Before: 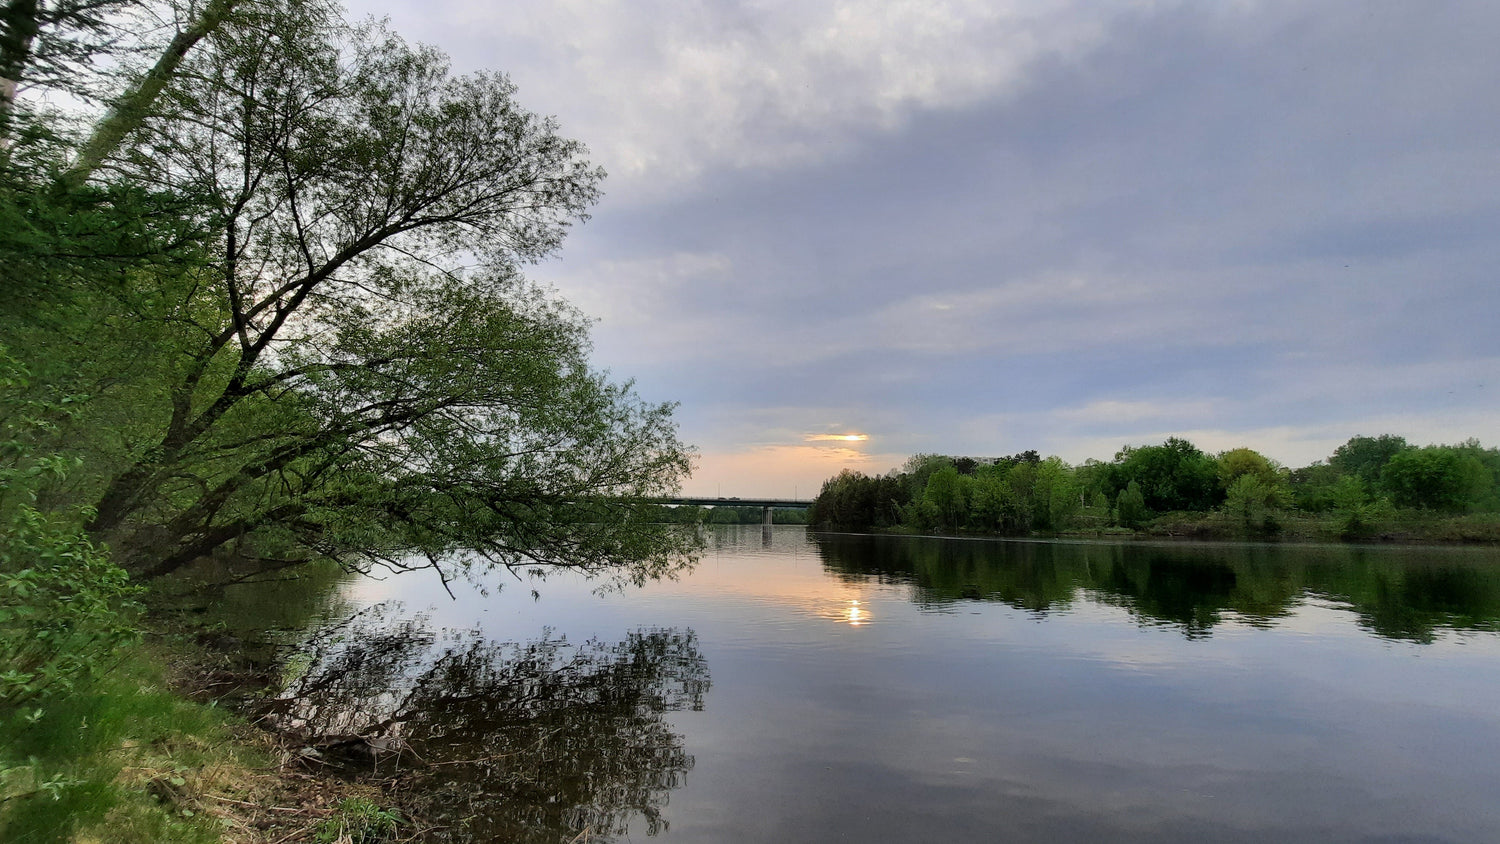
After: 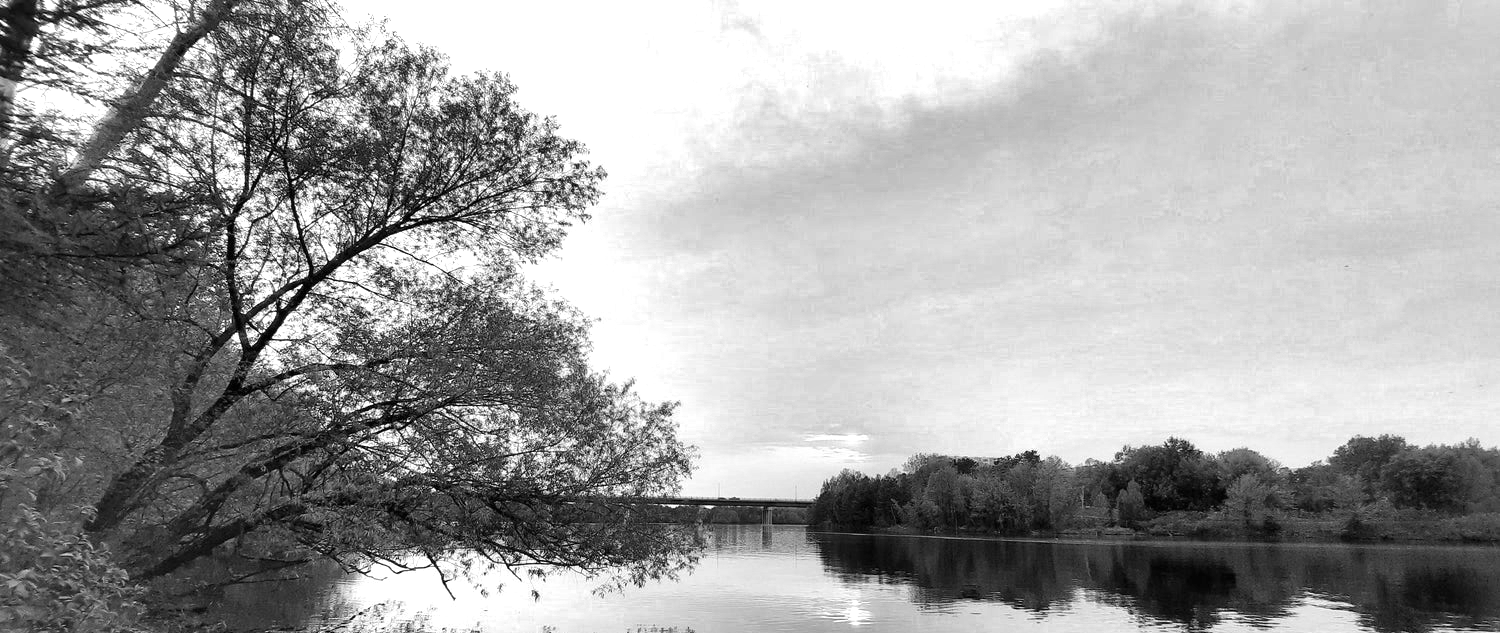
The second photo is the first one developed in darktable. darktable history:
crop: bottom 24.993%
color zones: curves: ch0 [(0, 0.613) (0.01, 0.613) (0.245, 0.448) (0.498, 0.529) (0.642, 0.665) (0.879, 0.777) (0.99, 0.613)]; ch1 [(0, 0) (0.143, 0) (0.286, 0) (0.429, 0) (0.571, 0) (0.714, 0) (0.857, 0)]
exposure: black level correction 0, exposure 0.701 EV, compensate exposure bias true, compensate highlight preservation false
shadows and highlights: shadows 13.3, white point adjustment 1.22, soften with gaussian
